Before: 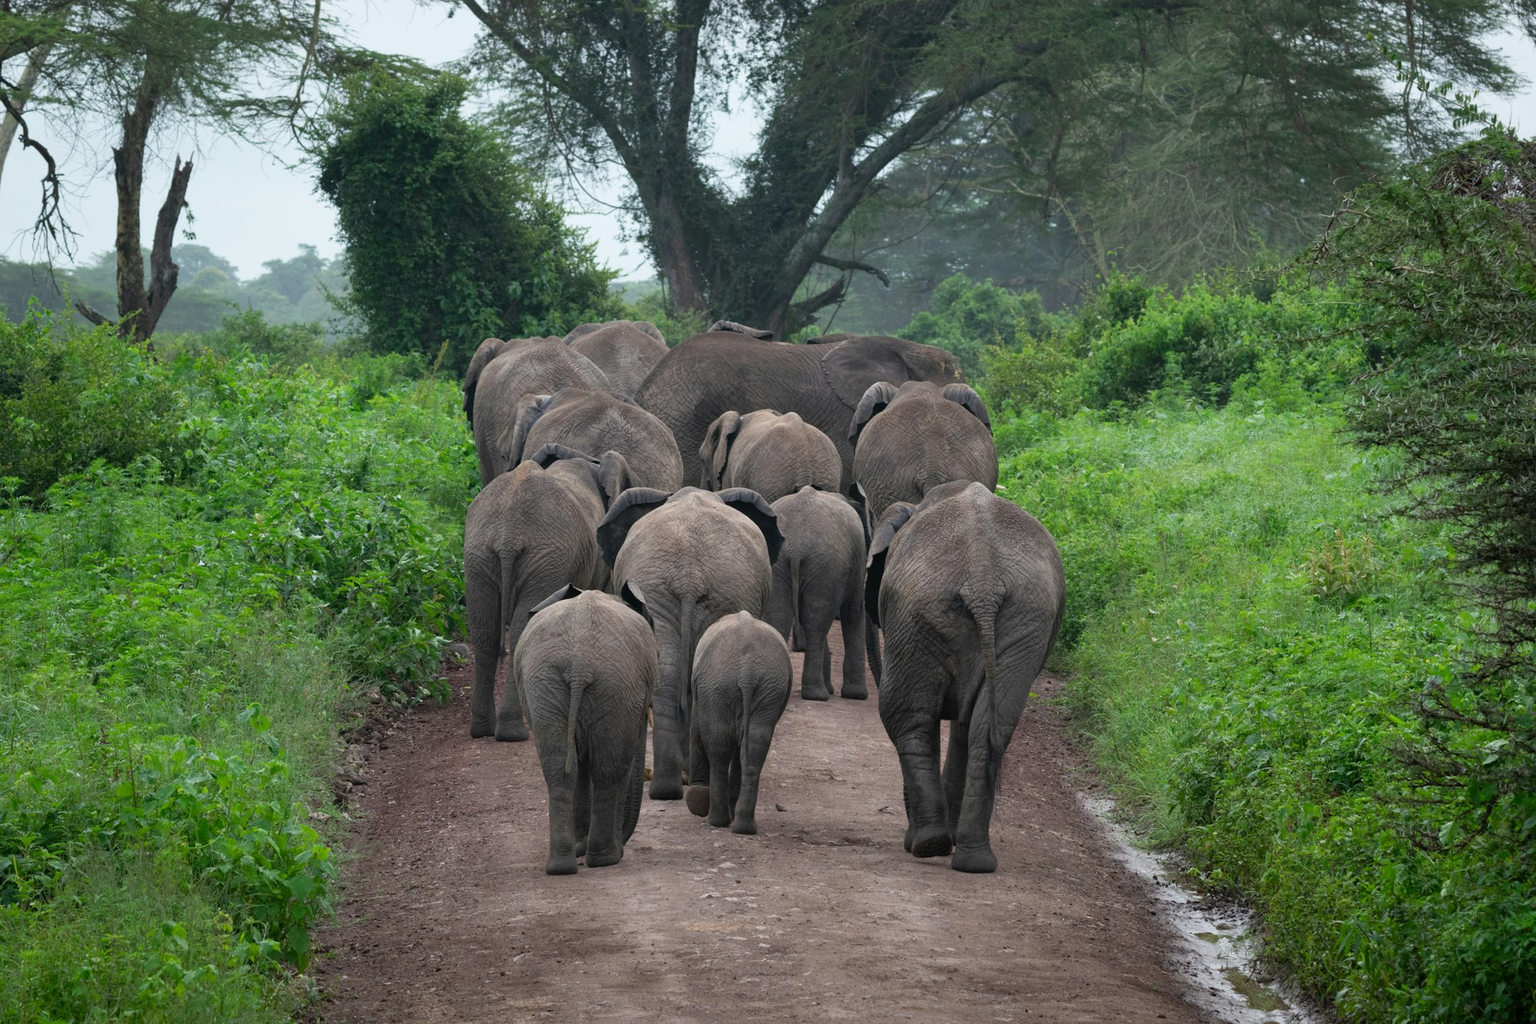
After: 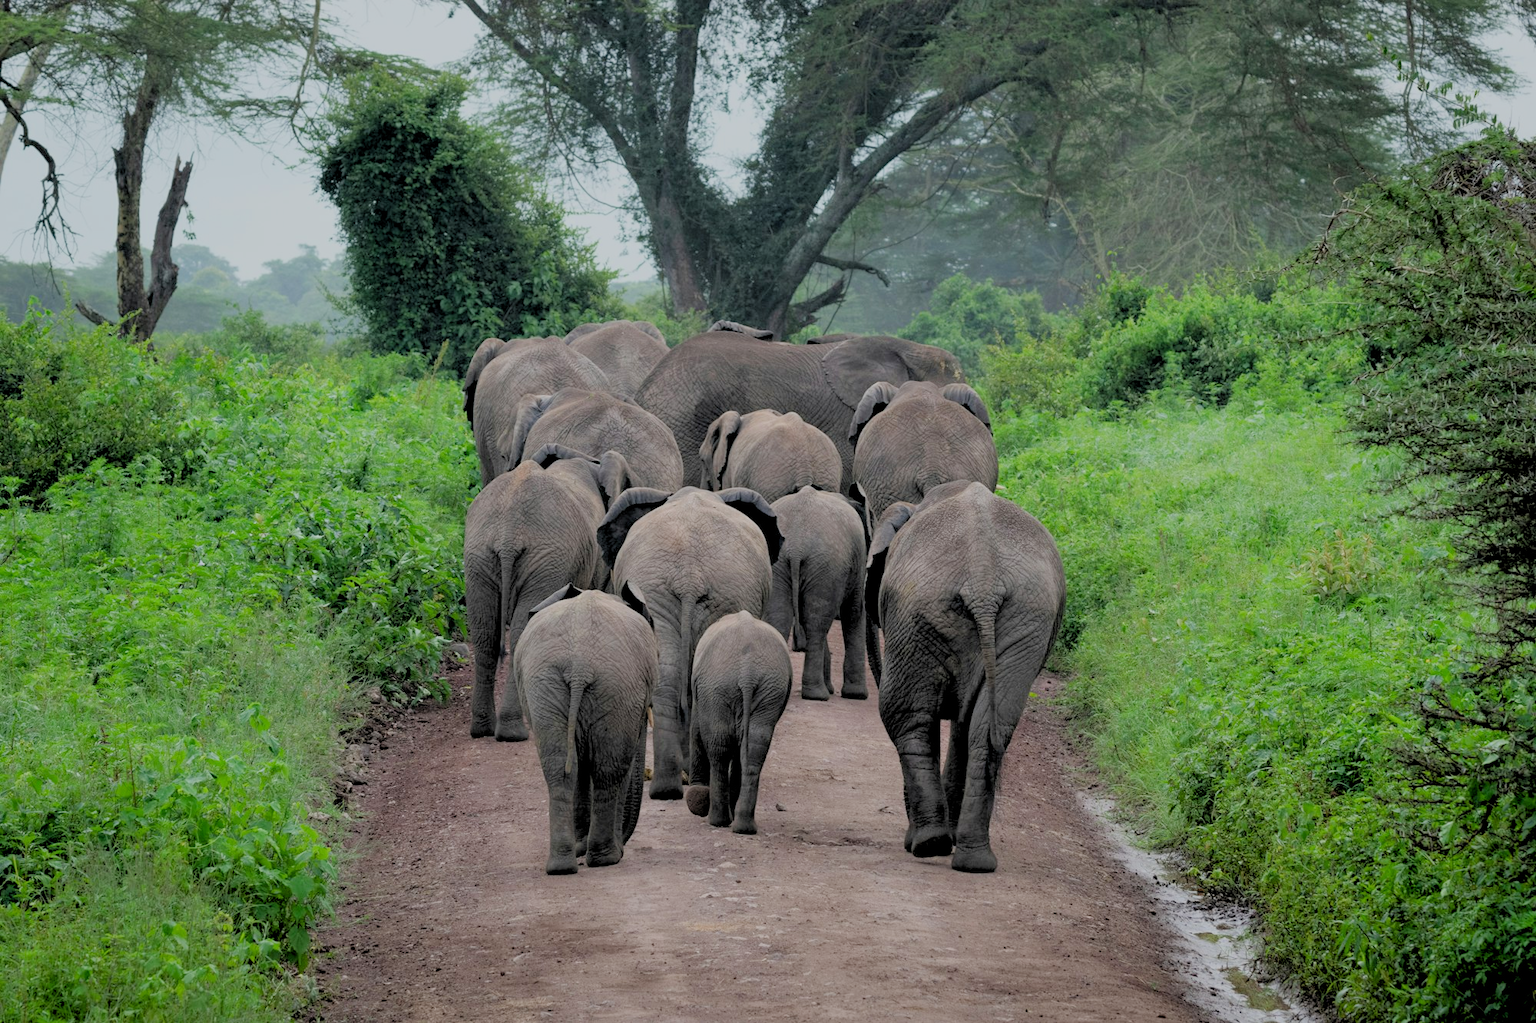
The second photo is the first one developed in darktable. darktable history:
filmic rgb: black relative exposure -7.65 EV, white relative exposure 4.56 EV, hardness 3.61
rgb levels: preserve colors sum RGB, levels [[0.038, 0.433, 0.934], [0, 0.5, 1], [0, 0.5, 1]]
exposure: black level correction 0.002, exposure 0.15 EV, compensate highlight preservation false
